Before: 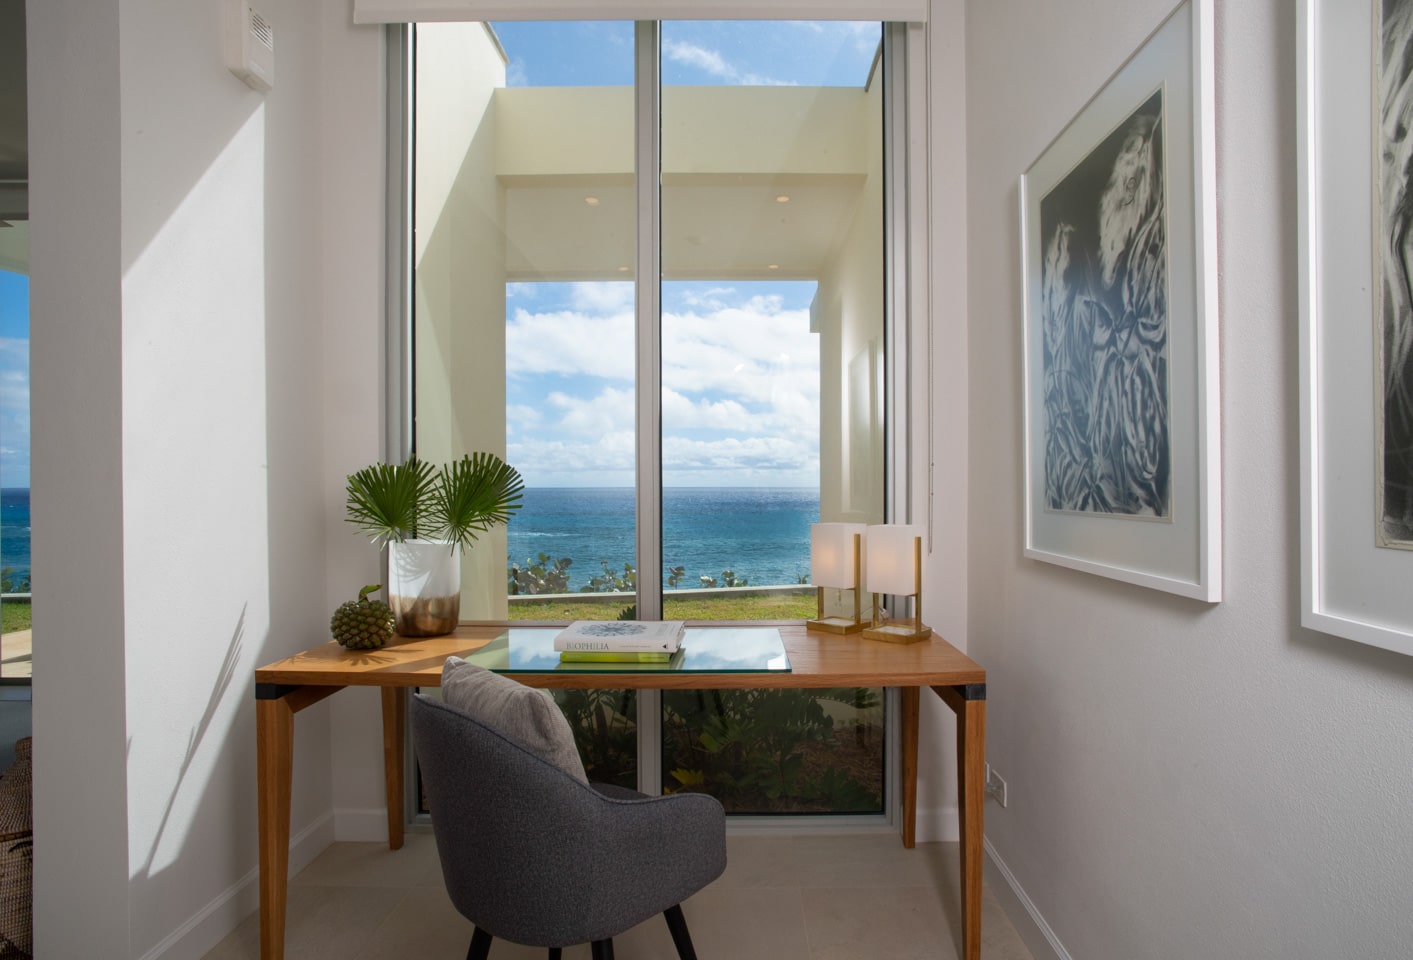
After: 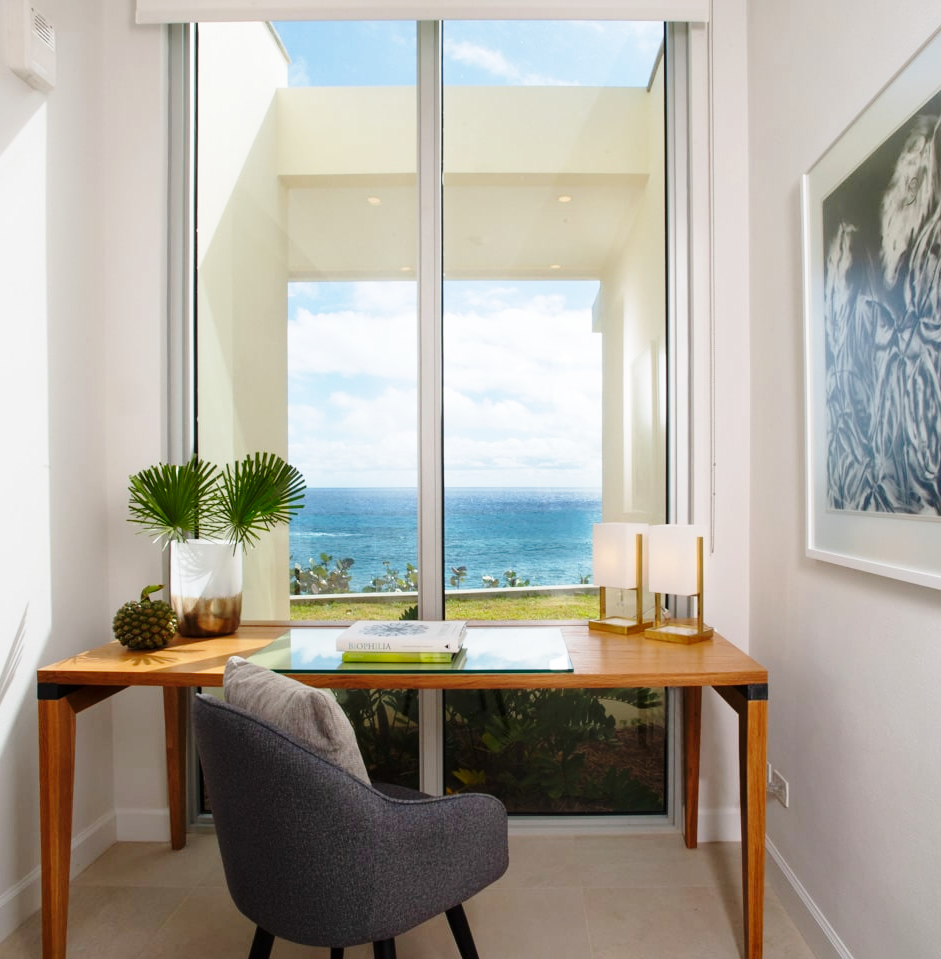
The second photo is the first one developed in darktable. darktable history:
base curve: curves: ch0 [(0, 0) (0.028, 0.03) (0.121, 0.232) (0.46, 0.748) (0.859, 0.968) (1, 1)], preserve colors none
crop and rotate: left 15.546%, right 17.787%
